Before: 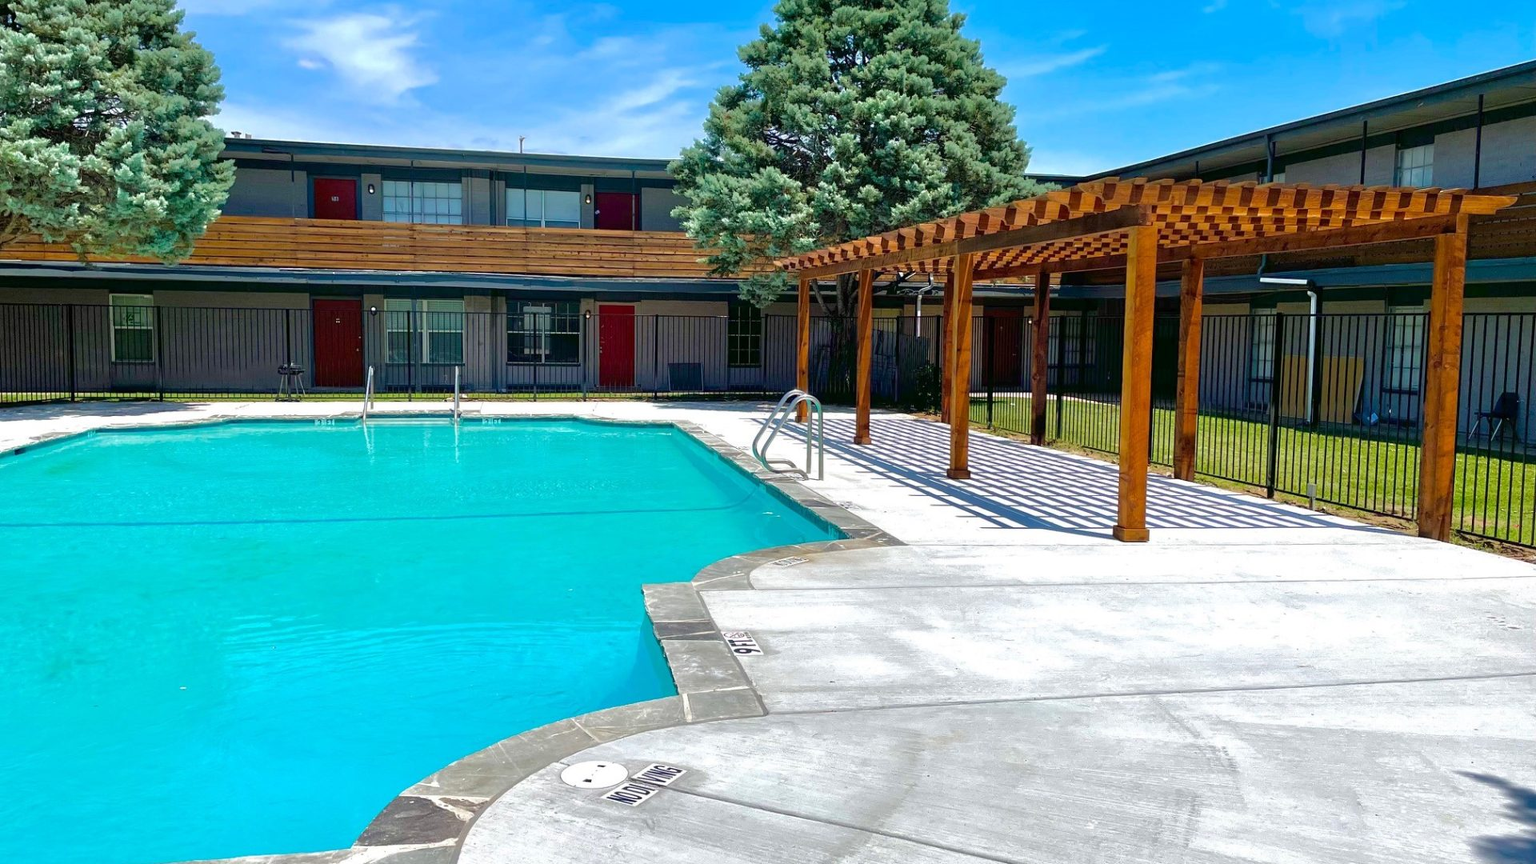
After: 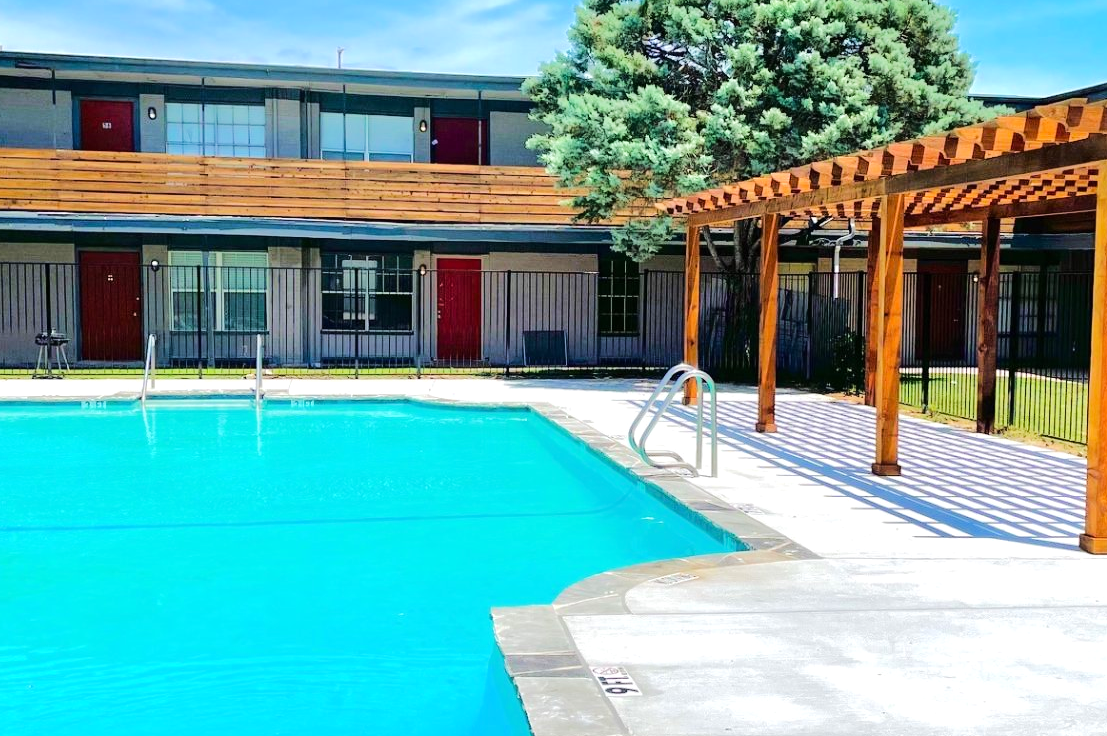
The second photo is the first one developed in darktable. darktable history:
crop: left 16.253%, top 11.416%, right 26.073%, bottom 20.432%
tone equalizer: -7 EV 0.146 EV, -6 EV 0.6 EV, -5 EV 1.19 EV, -4 EV 1.37 EV, -3 EV 1.13 EV, -2 EV 0.6 EV, -1 EV 0.148 EV, edges refinement/feathering 500, mask exposure compensation -1.57 EV, preserve details no
